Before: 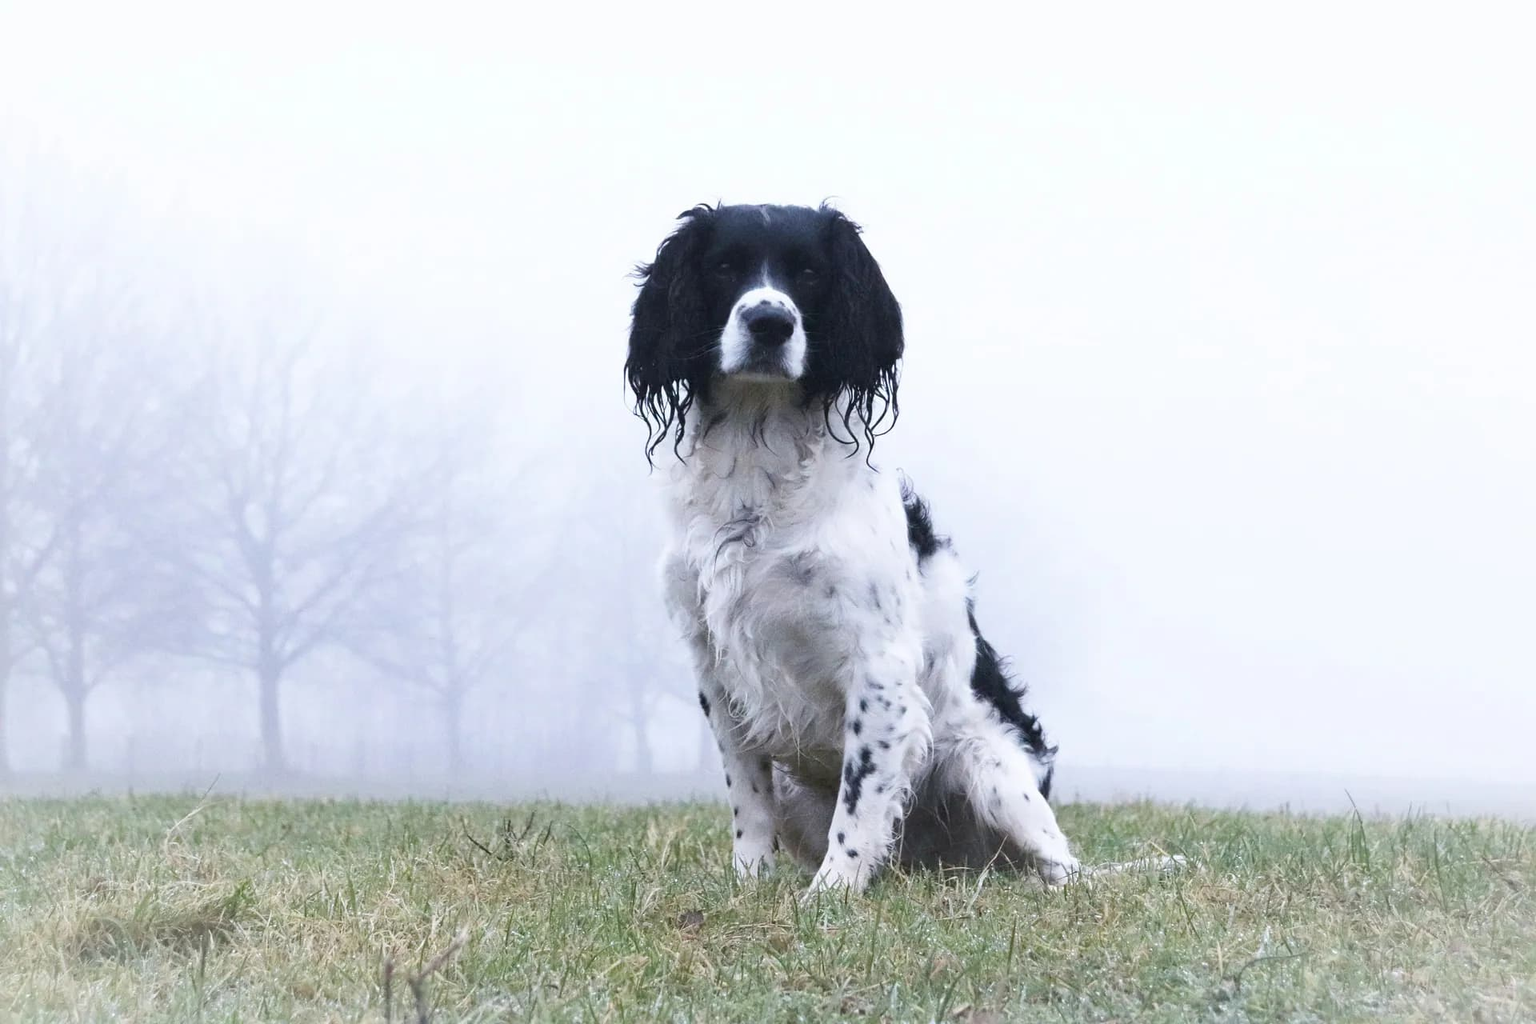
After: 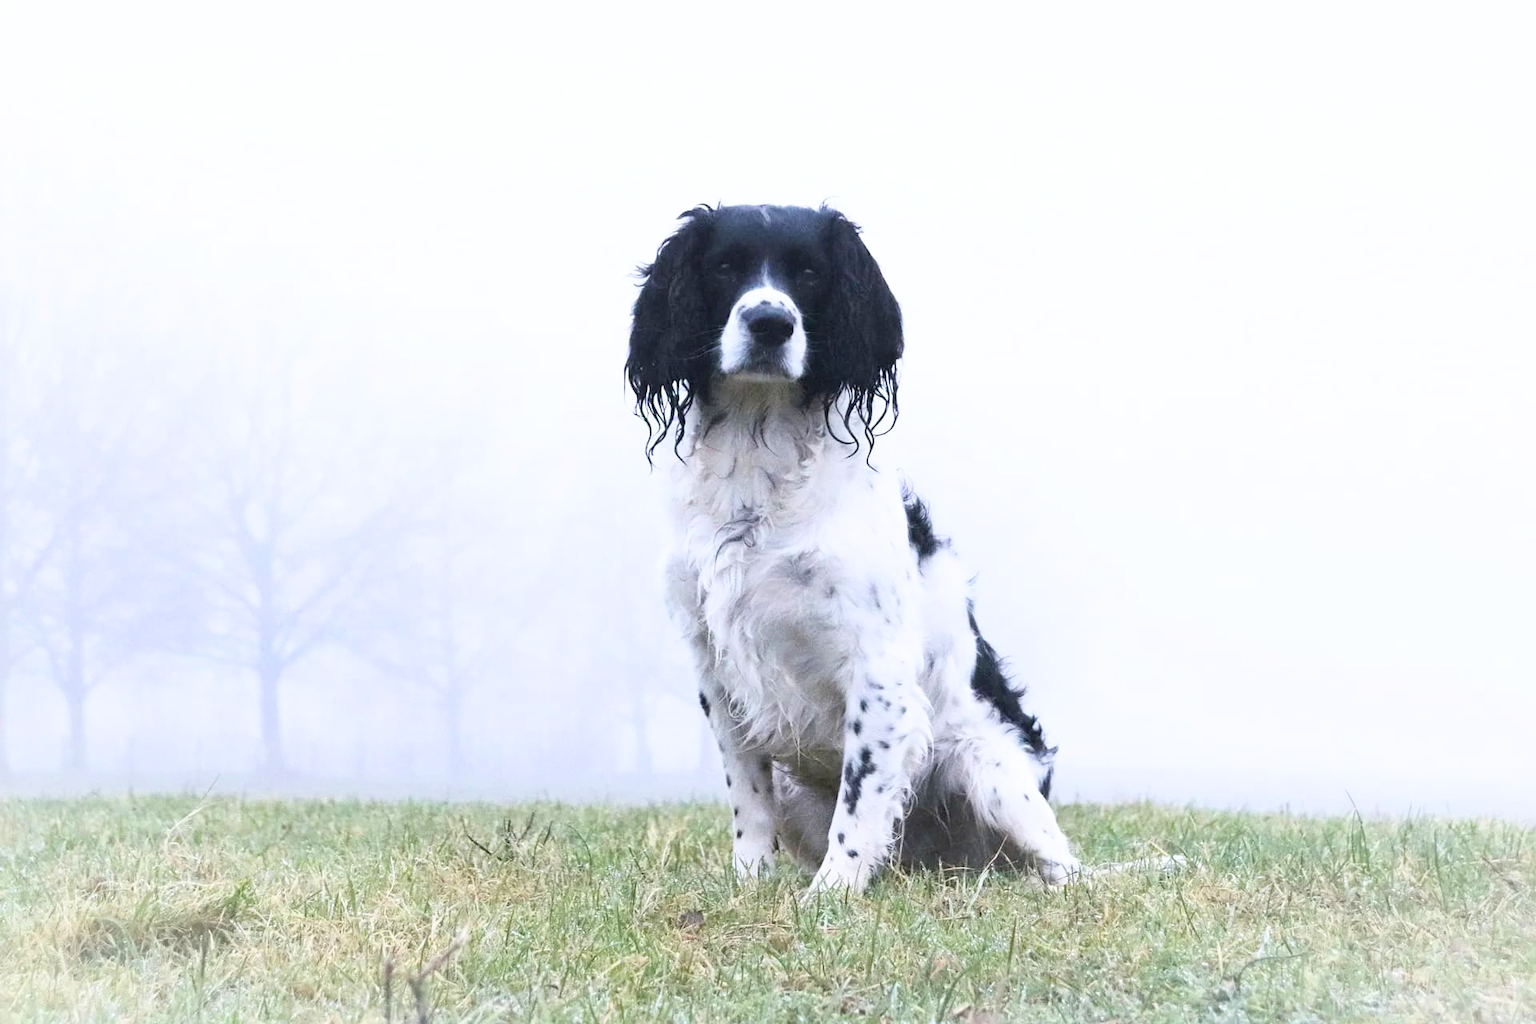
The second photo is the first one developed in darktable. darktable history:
contrast brightness saturation: contrast 0.04, saturation 0.07
filmic rgb: black relative exposure -11.35 EV, white relative exposure 3.22 EV, hardness 6.76, color science v6 (2022)
exposure: black level correction 0, exposure 0.7 EV, compensate exposure bias true, compensate highlight preservation false
